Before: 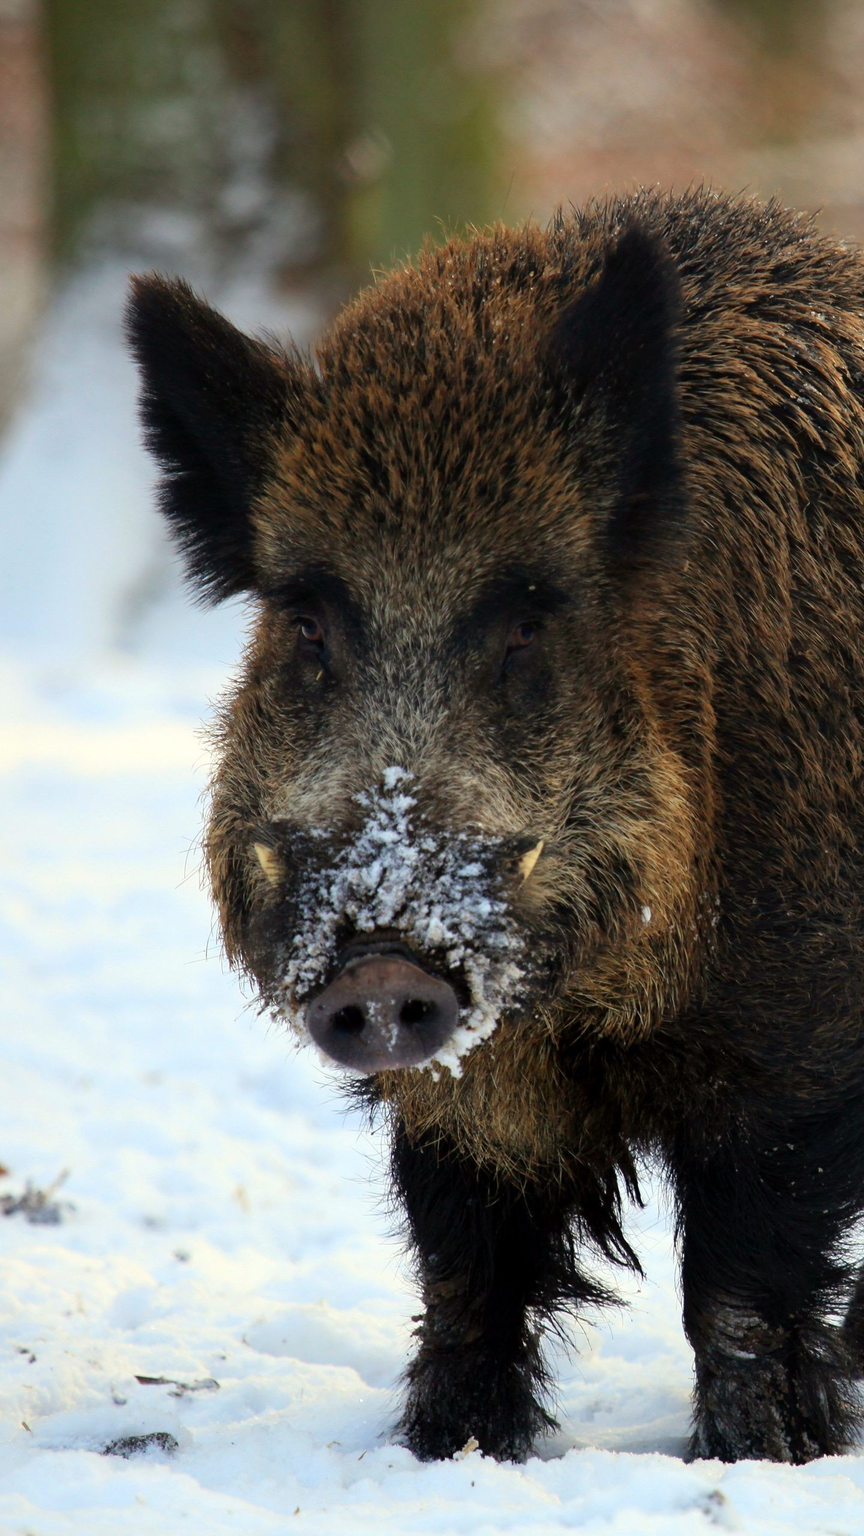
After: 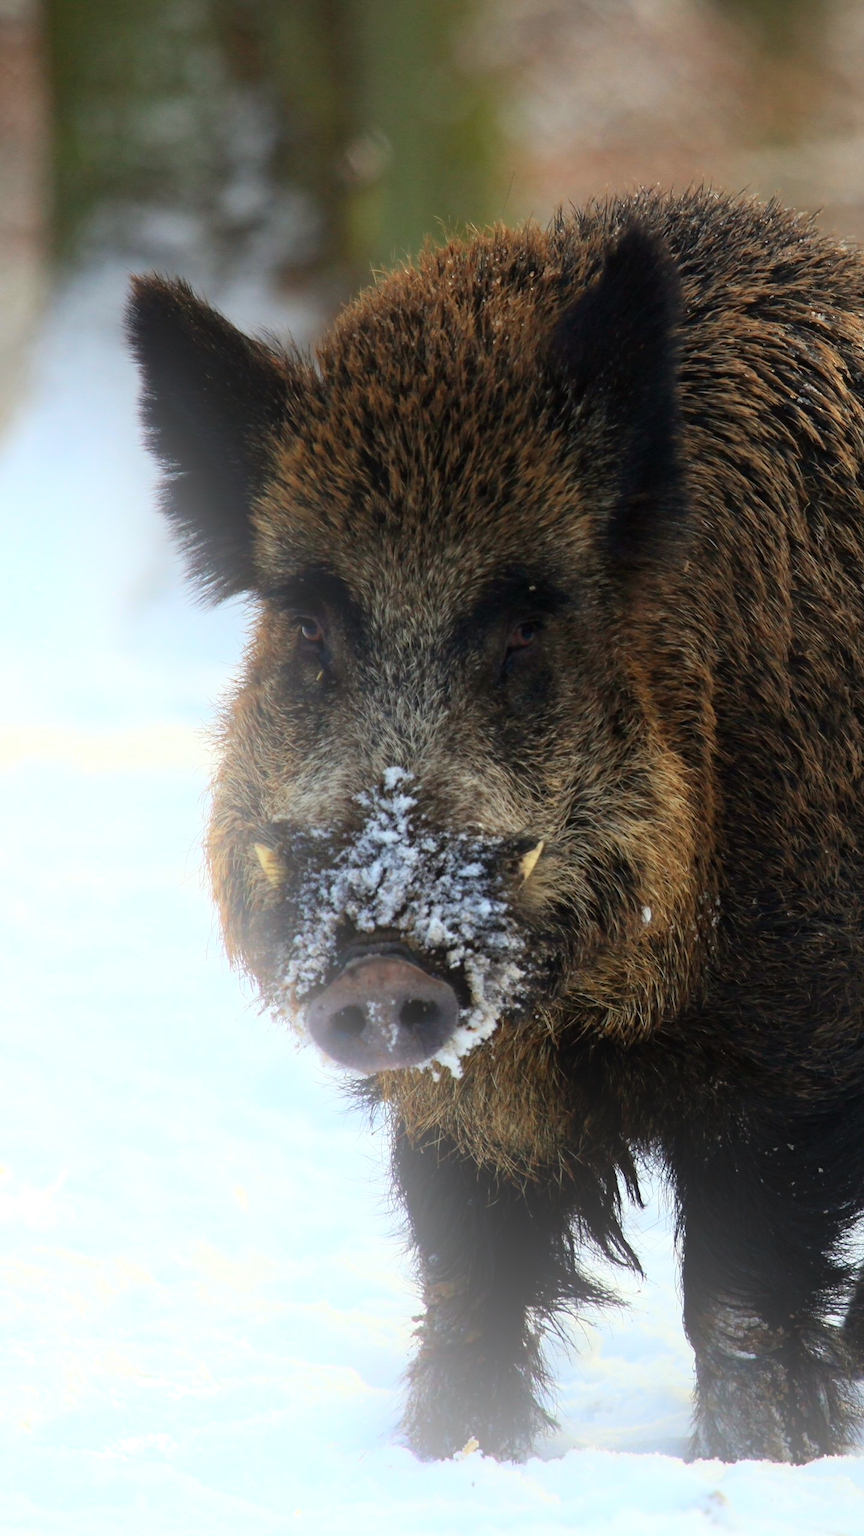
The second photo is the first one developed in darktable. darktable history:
bloom: size 38%, threshold 95%, strength 30%
white balance: red 0.982, blue 1.018
